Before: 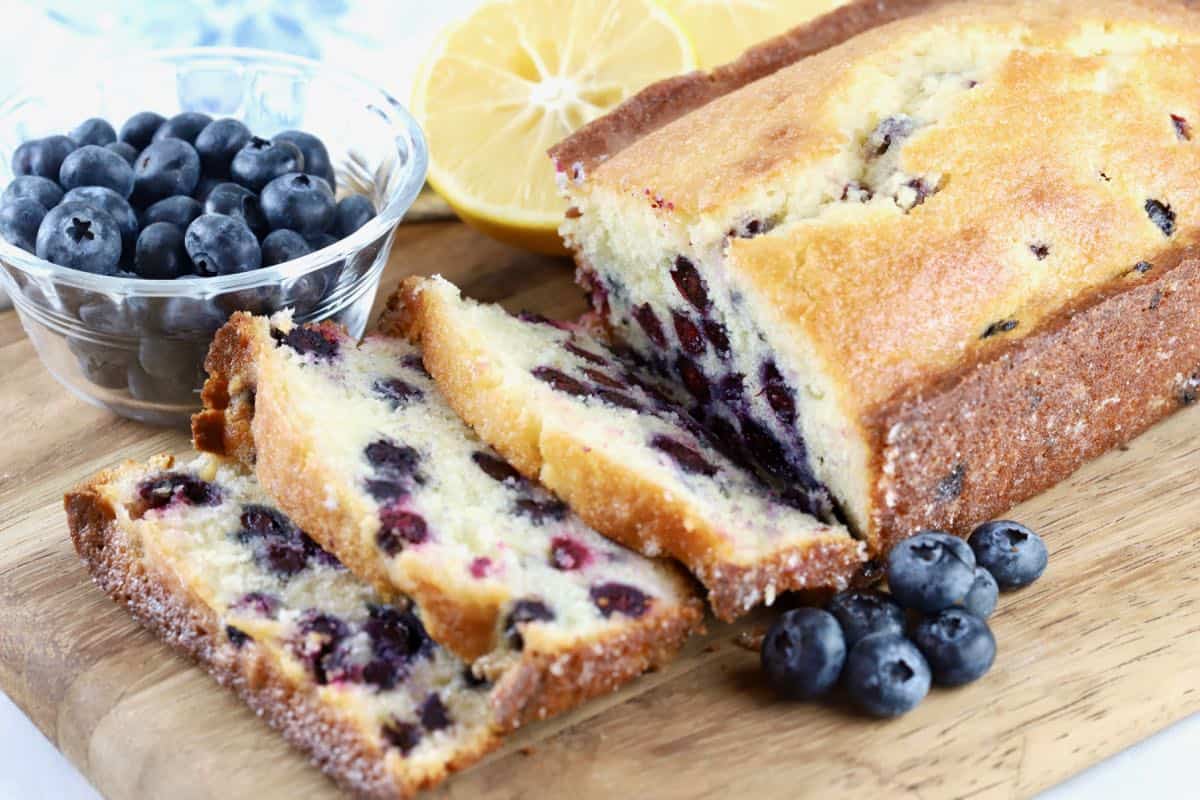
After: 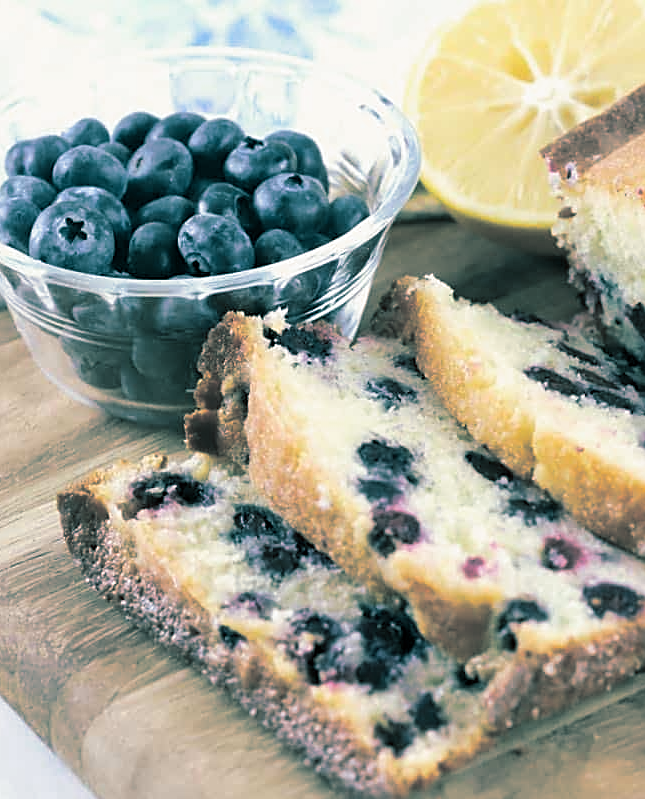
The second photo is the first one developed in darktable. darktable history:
split-toning: shadows › hue 186.43°, highlights › hue 49.29°, compress 30.29%
crop: left 0.587%, right 45.588%, bottom 0.086%
sharpen: on, module defaults
